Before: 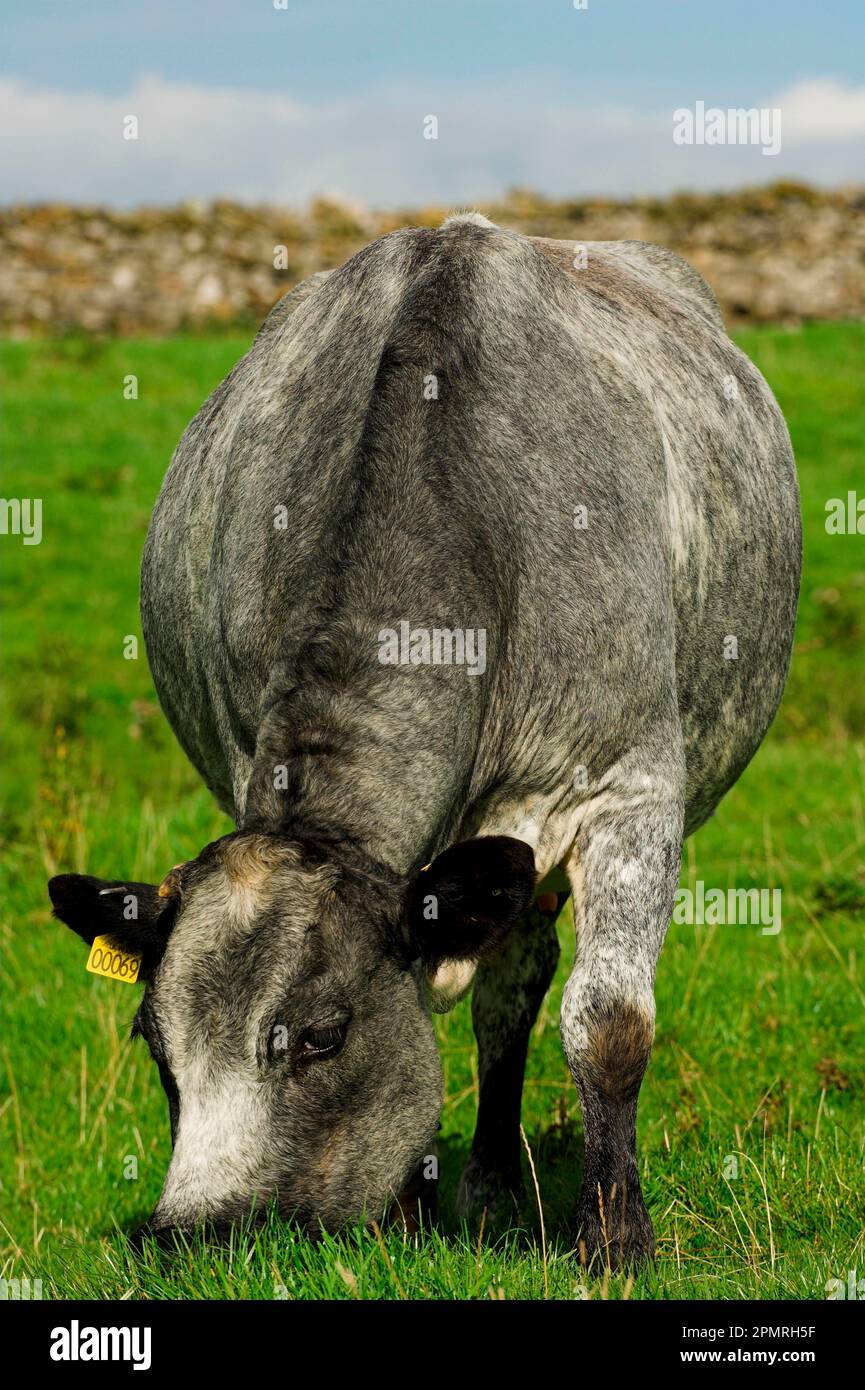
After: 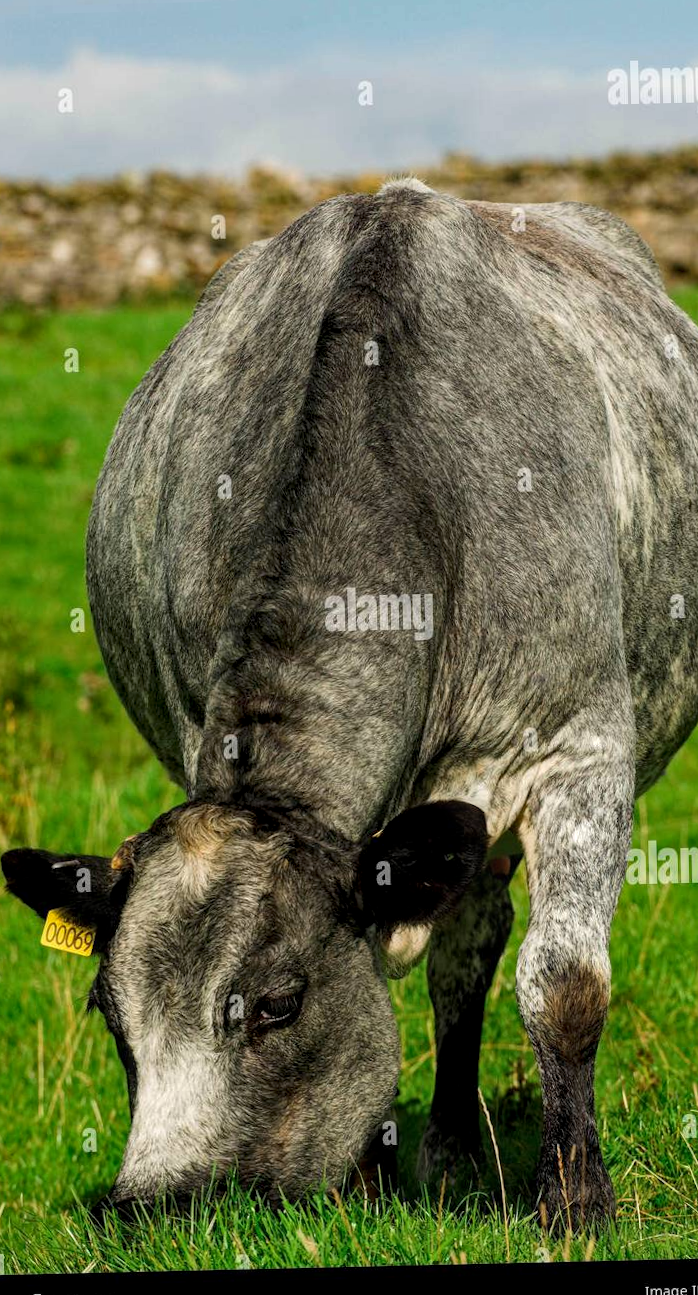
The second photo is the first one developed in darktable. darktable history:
local contrast: on, module defaults
crop and rotate: angle 1.34°, left 4.437%, top 0.702%, right 11.866%, bottom 2.627%
